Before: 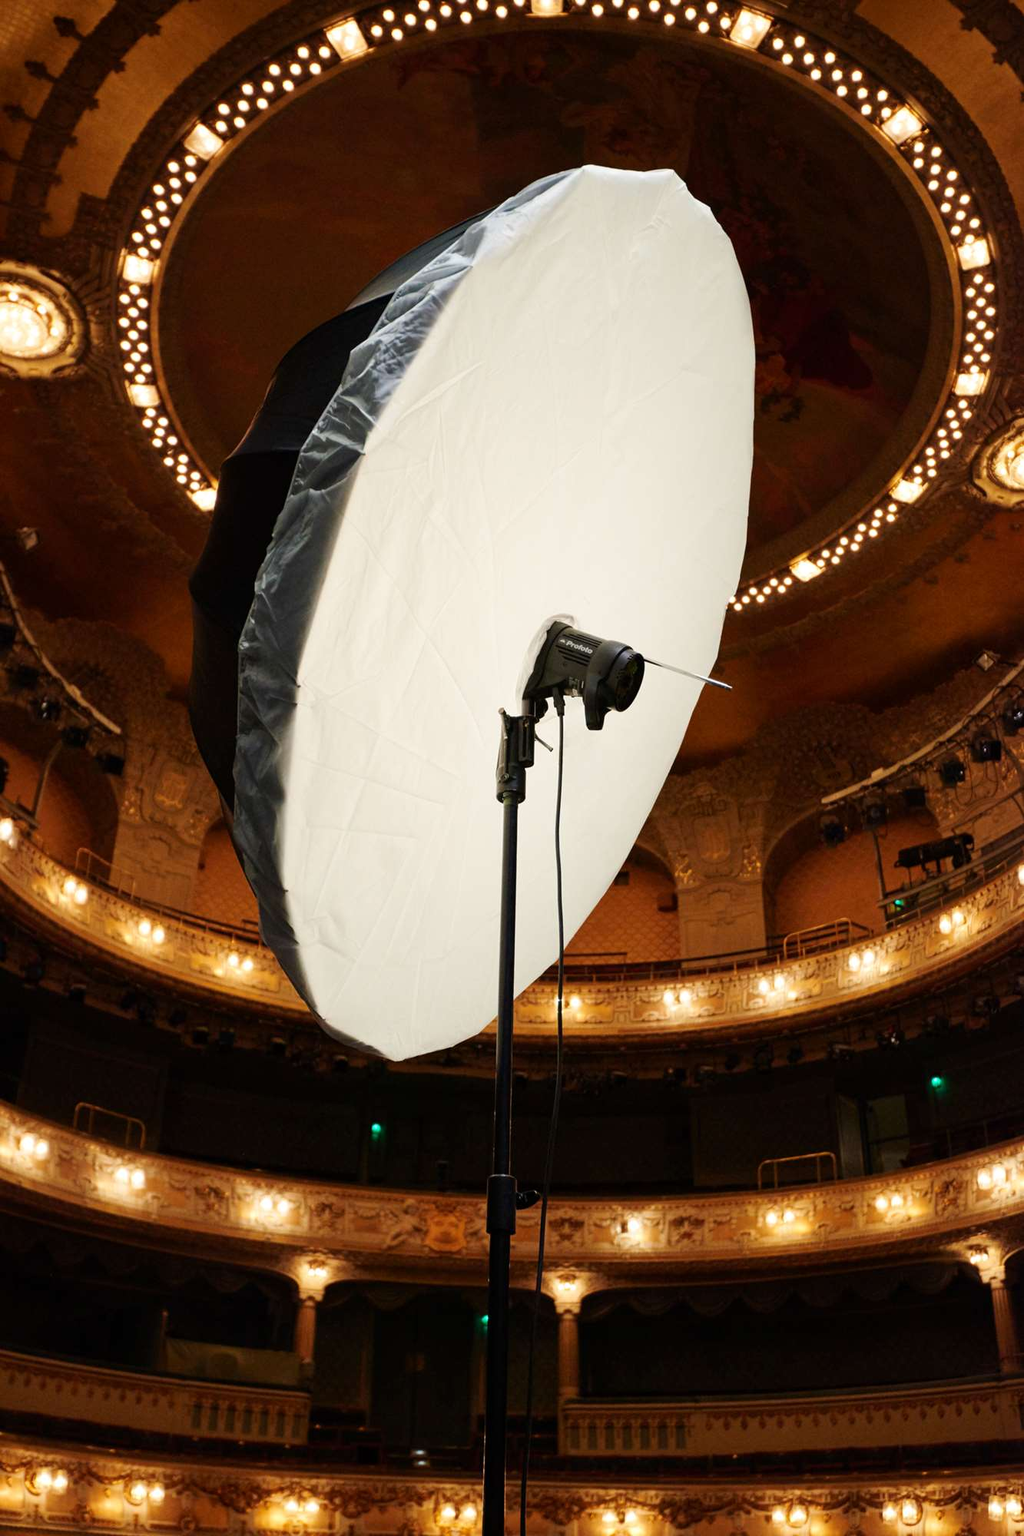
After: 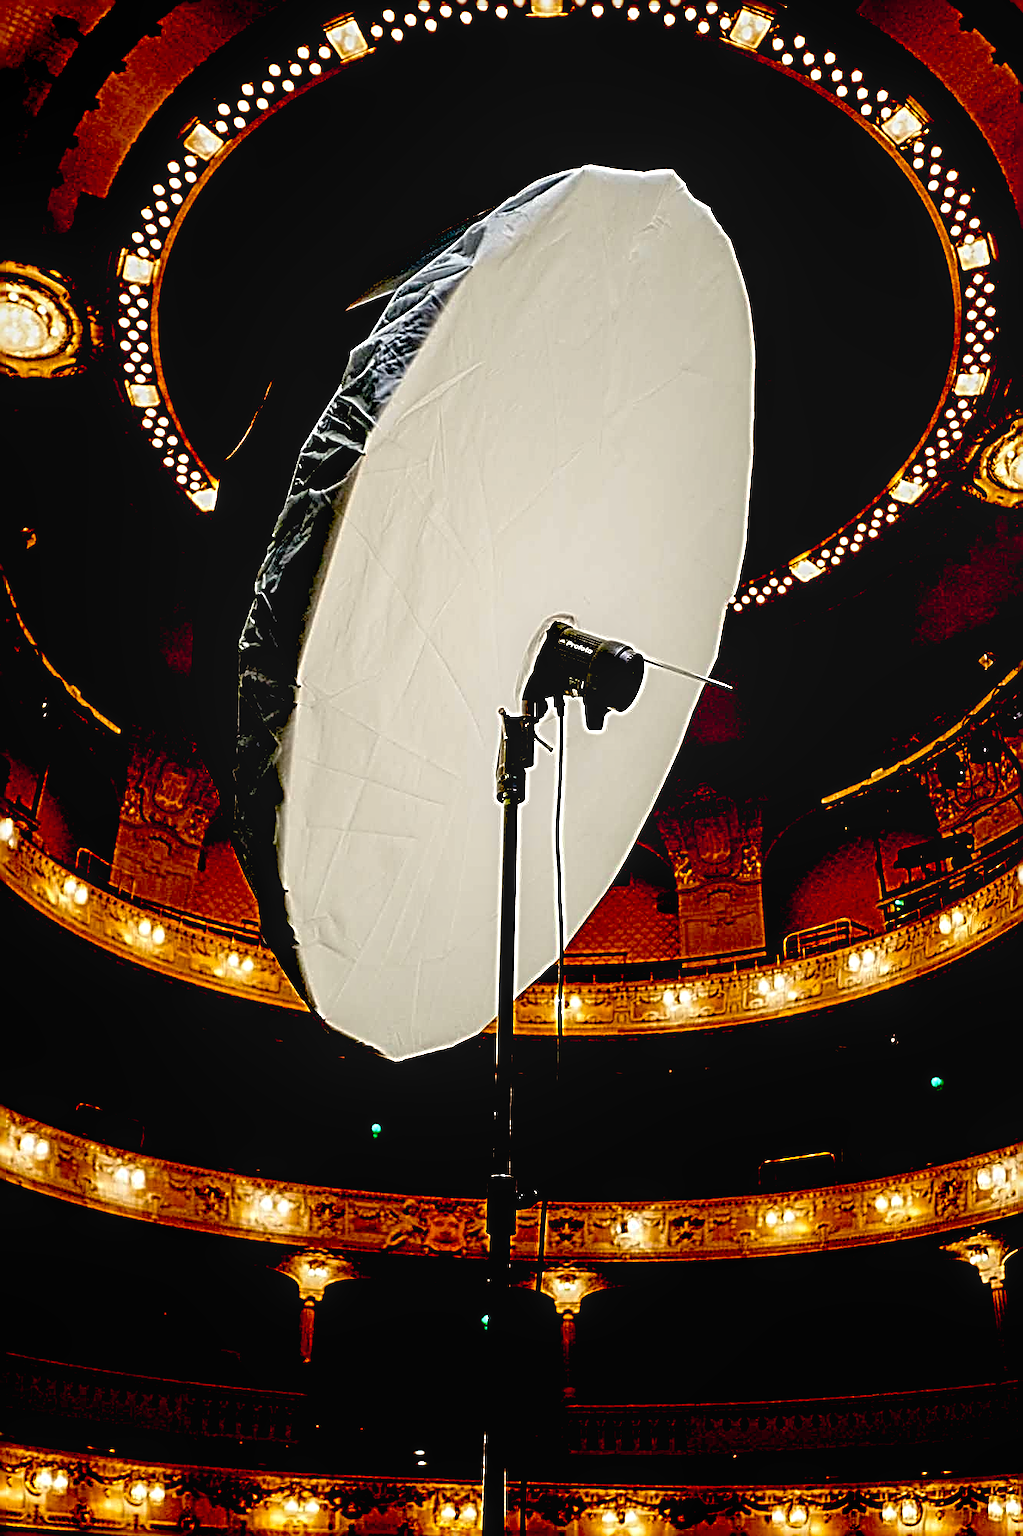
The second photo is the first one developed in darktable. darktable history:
tone equalizer: on, module defaults
color balance: output saturation 110%
local contrast: on, module defaults
sharpen: radius 3.158, amount 1.731
exposure: black level correction 0.056, compensate highlight preservation false
